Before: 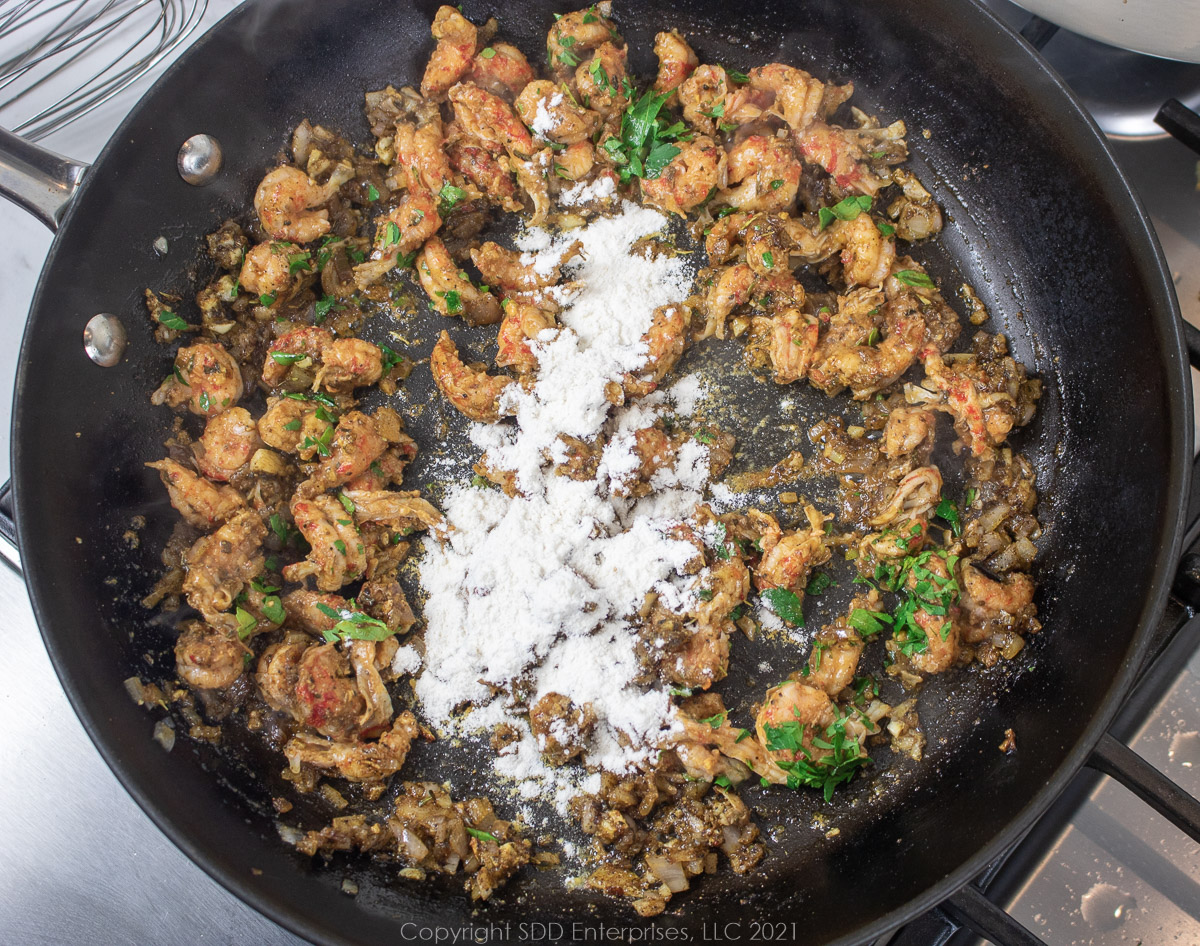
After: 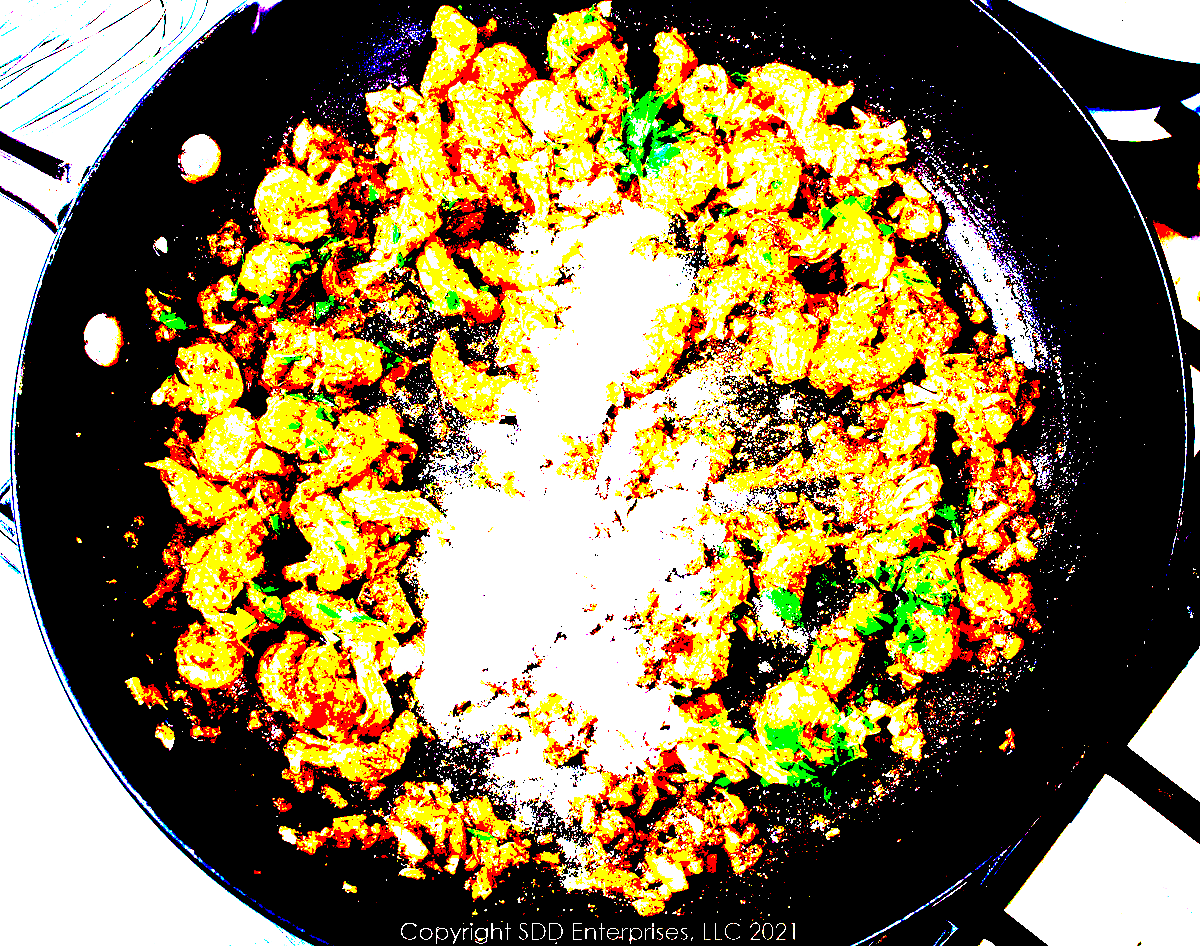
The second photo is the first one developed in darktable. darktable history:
exposure: black level correction 0.099, exposure 2.903 EV, compensate exposure bias true, compensate highlight preservation false
